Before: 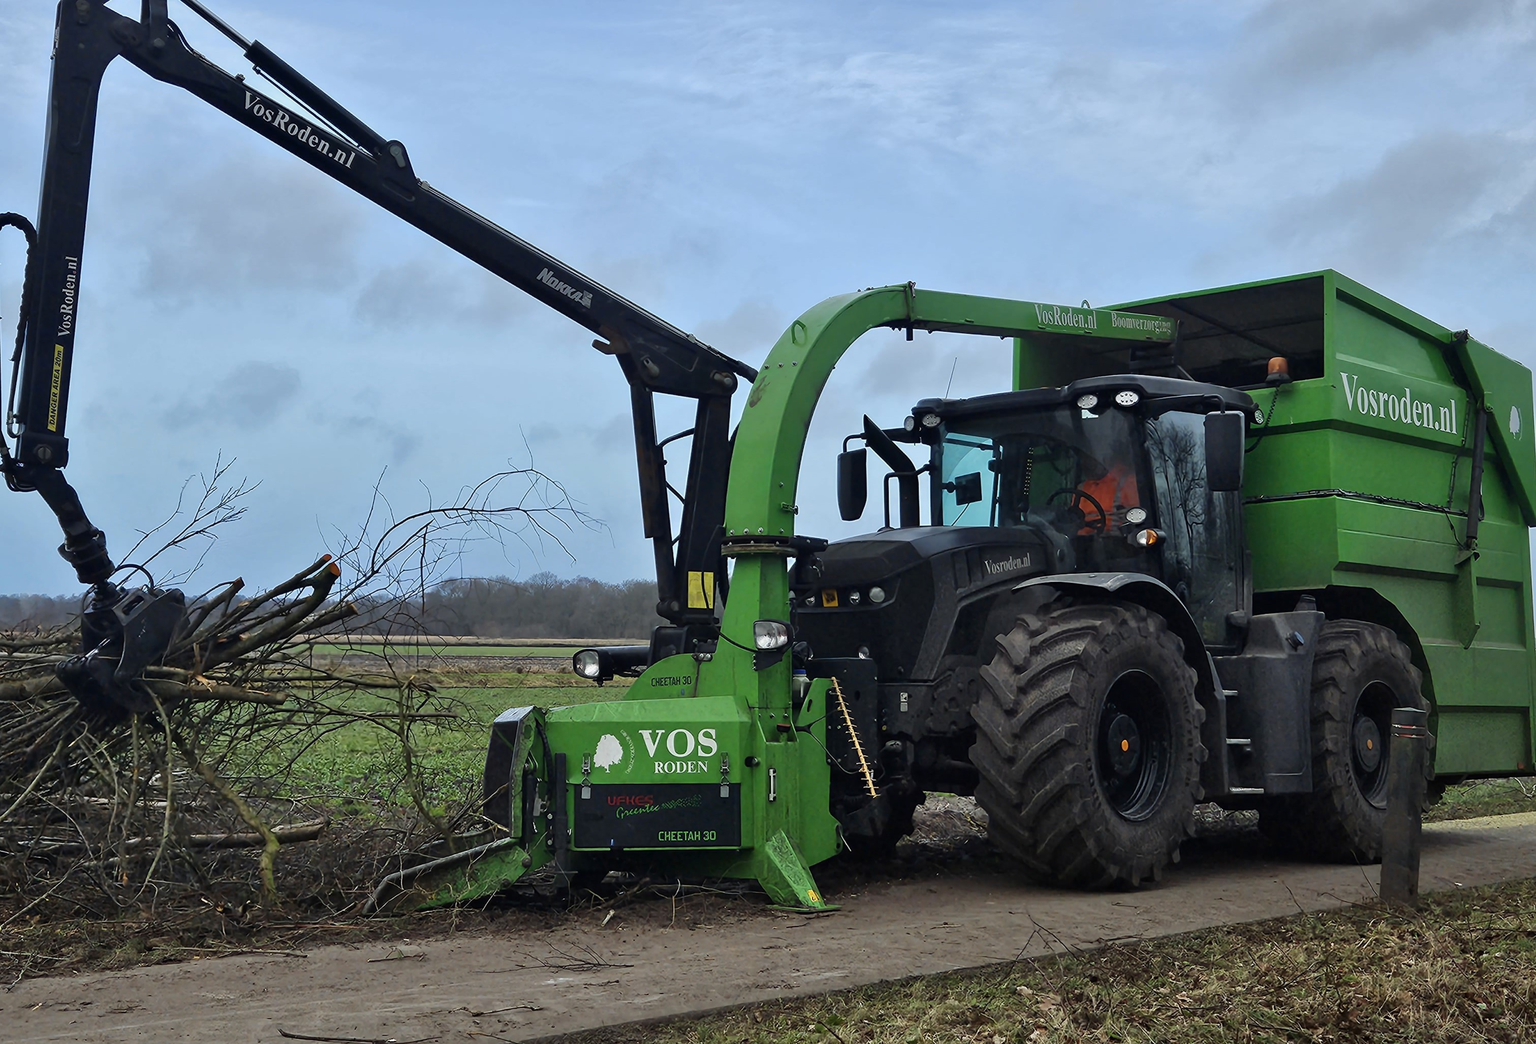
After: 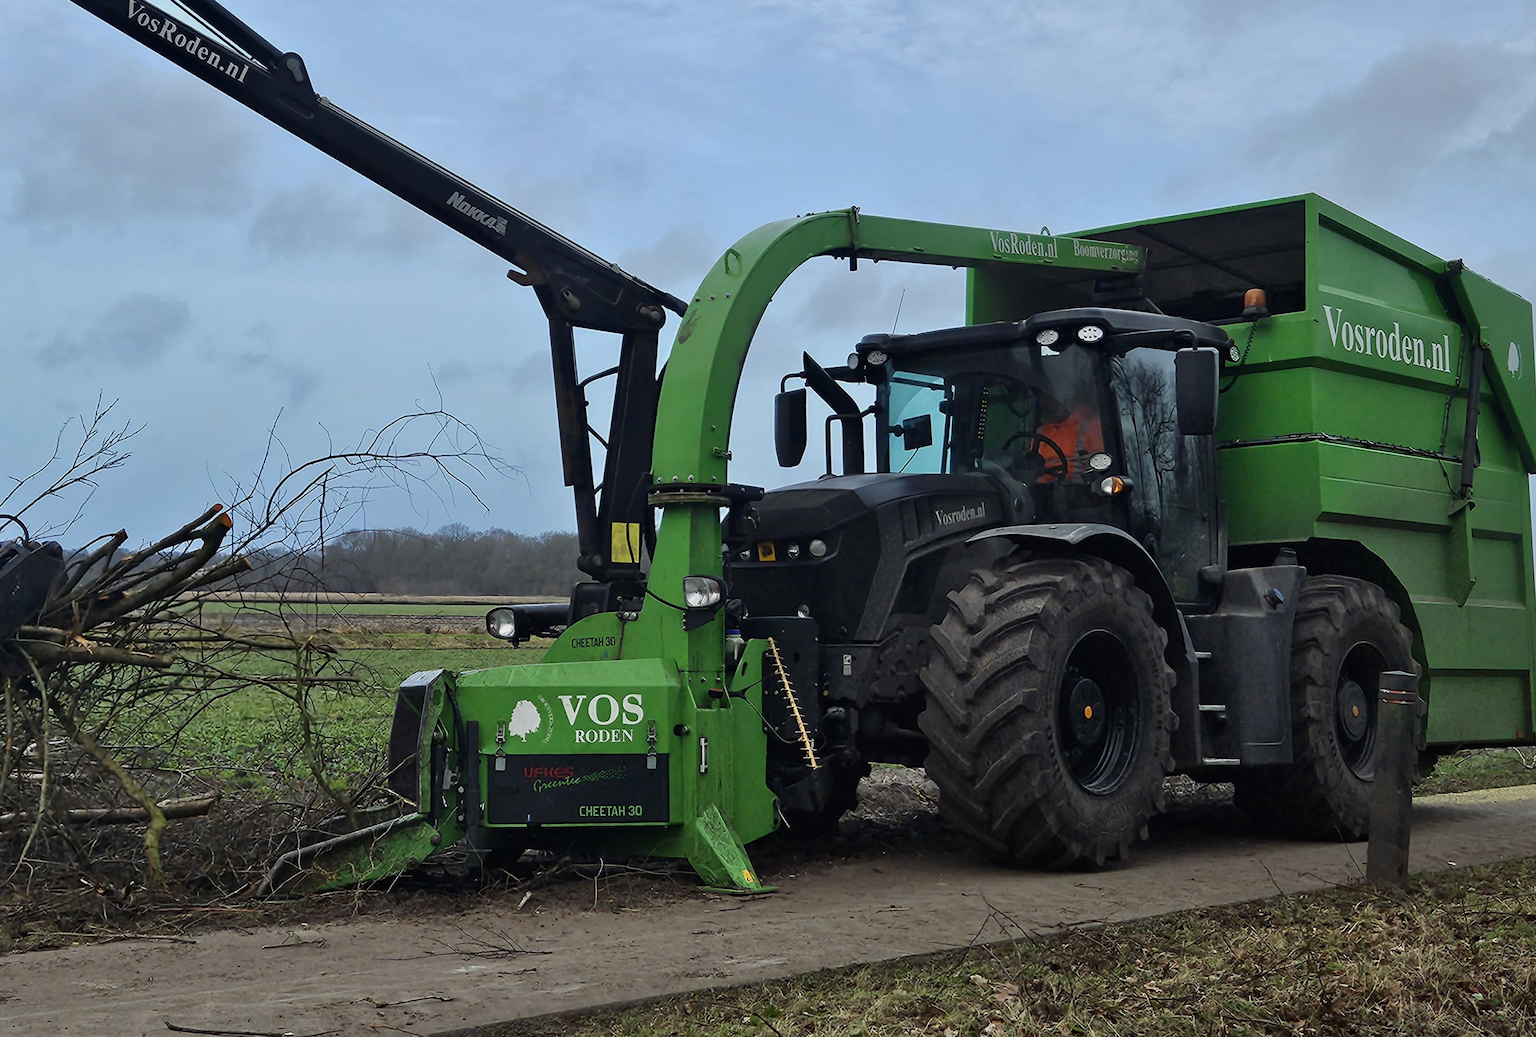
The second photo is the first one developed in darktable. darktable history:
exposure: exposure -0.146 EV, compensate exposure bias true, compensate highlight preservation false
crop and rotate: left 8.307%, top 8.903%
